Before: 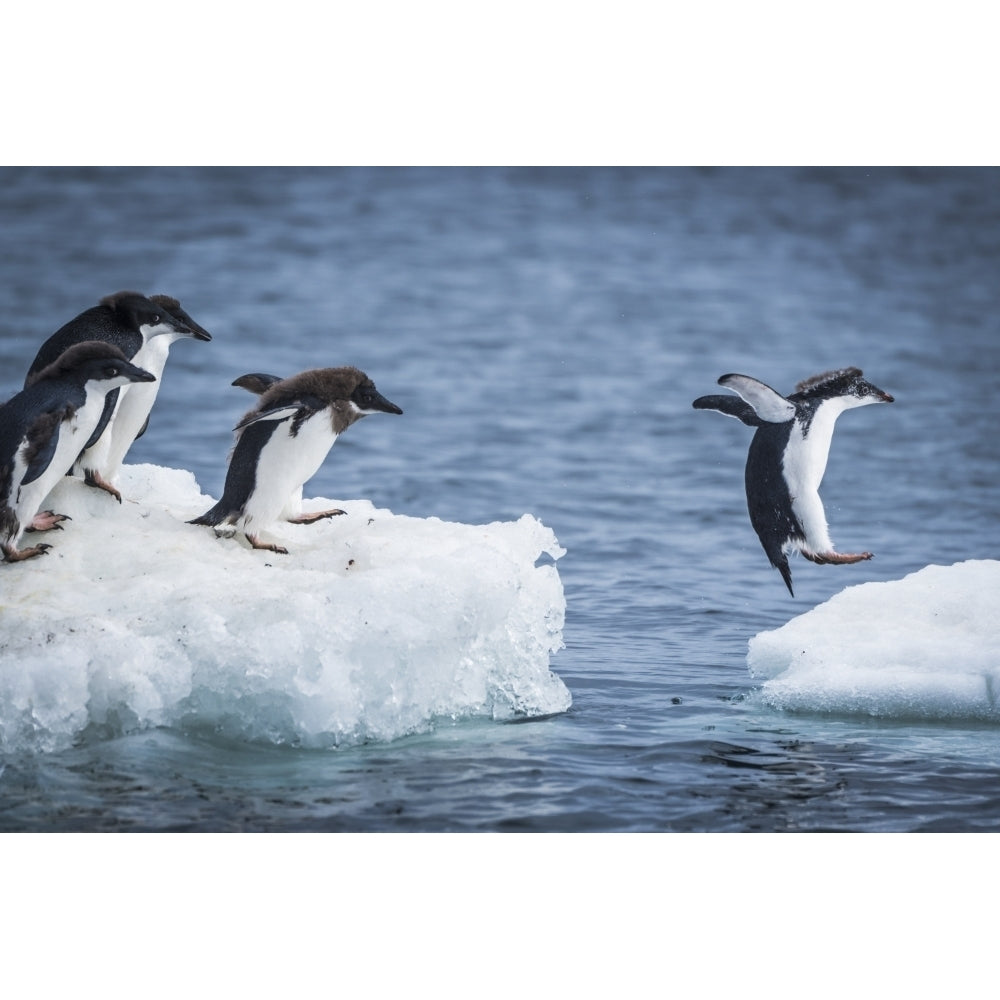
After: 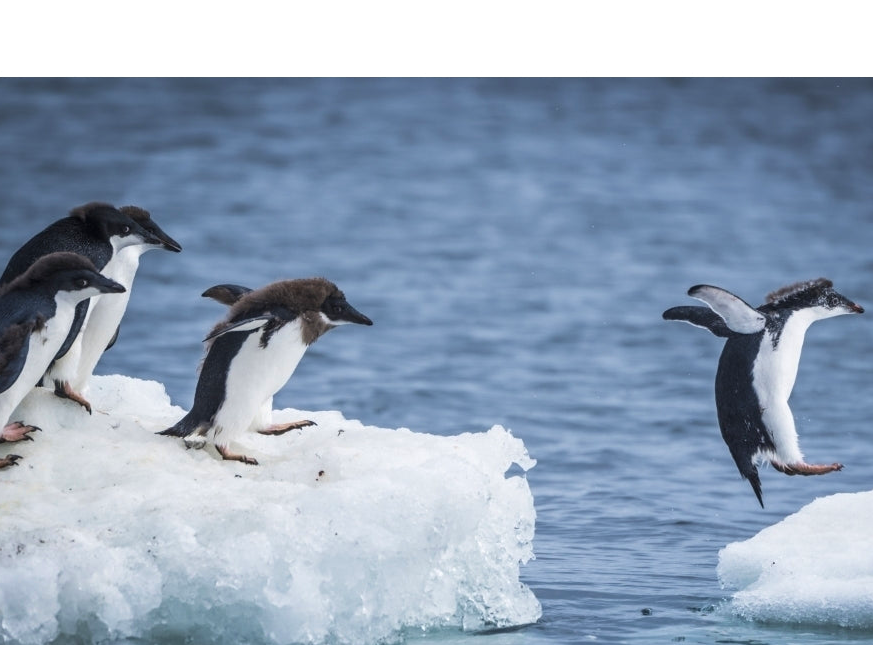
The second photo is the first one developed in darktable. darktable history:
exposure: exposure 0.014 EV, compensate highlight preservation false
crop: left 3.015%, top 8.969%, right 9.647%, bottom 26.457%
velvia: strength 15%
